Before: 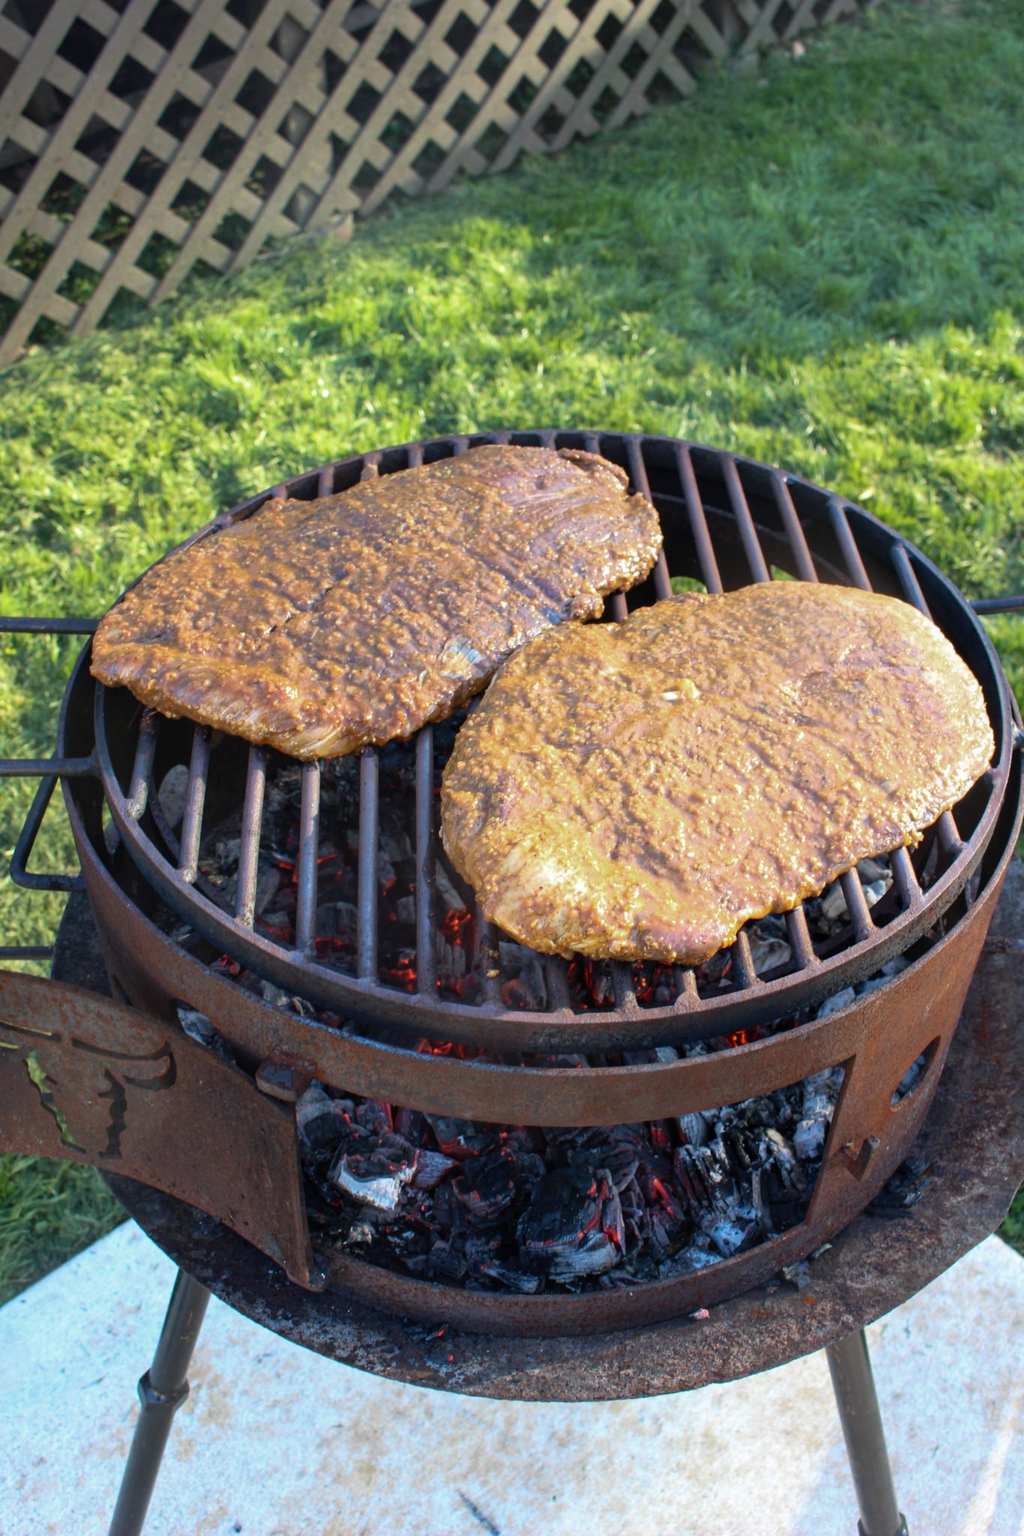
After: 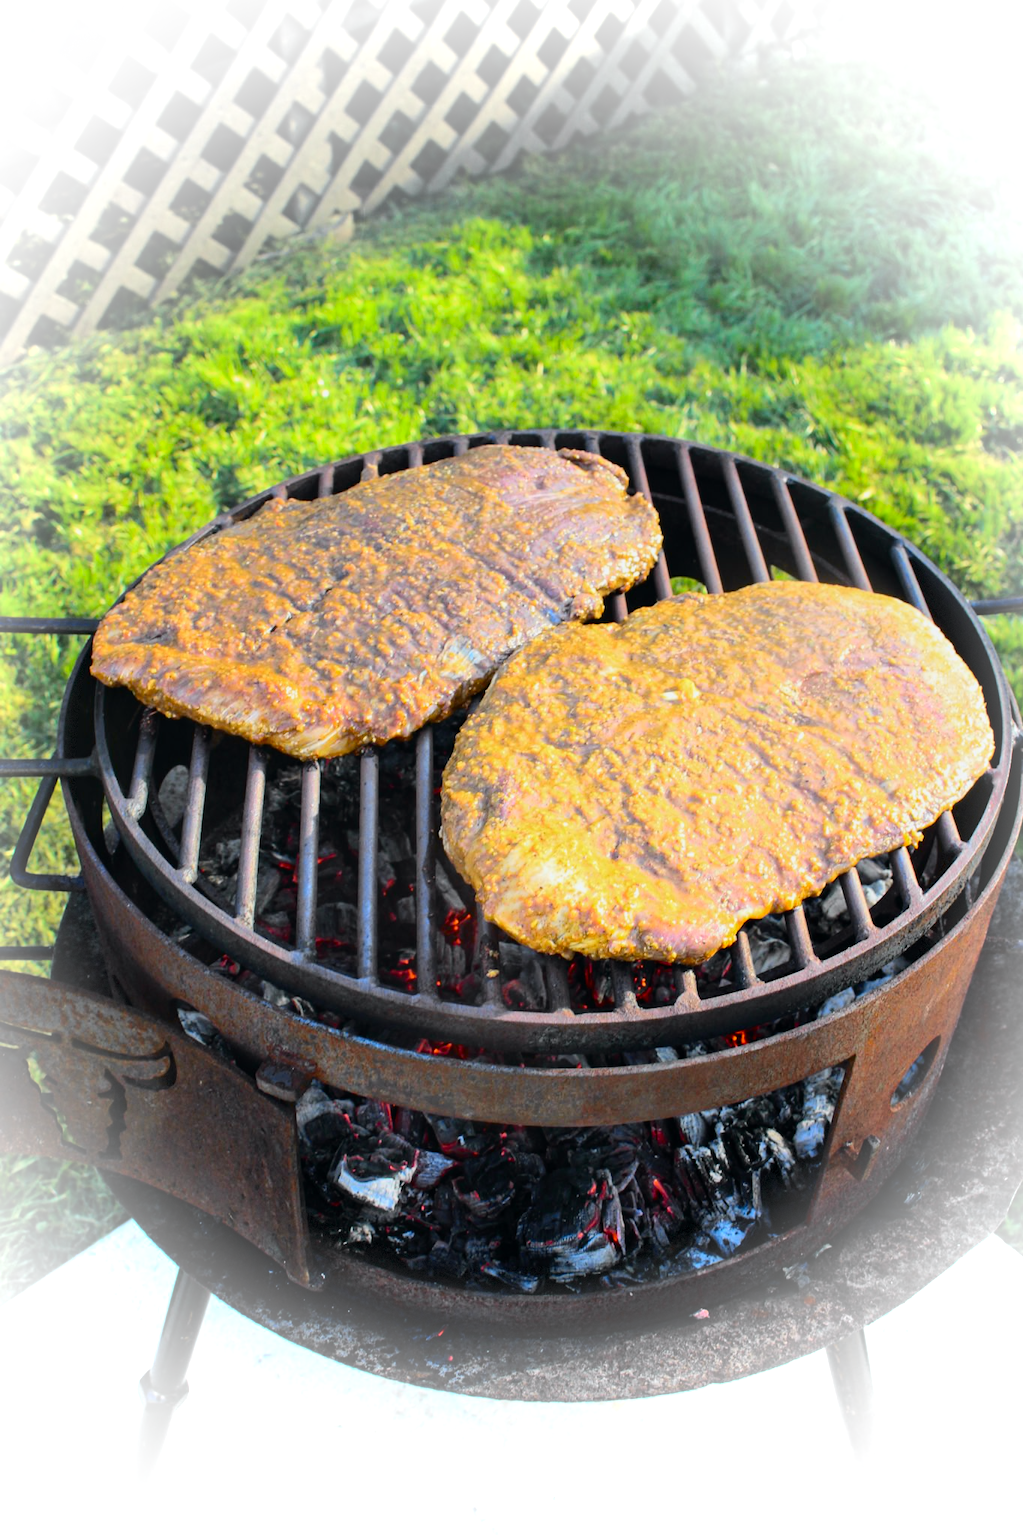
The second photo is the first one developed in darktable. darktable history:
vignetting: fall-off start 64.95%, brightness 0.991, saturation -0.492, width/height ratio 0.874, dithering 8-bit output
tone curve: curves: ch0 [(0, 0) (0.11, 0.081) (0.256, 0.259) (0.398, 0.475) (0.498, 0.611) (0.65, 0.757) (0.835, 0.883) (1, 0.961)]; ch1 [(0, 0) (0.346, 0.307) (0.408, 0.369) (0.453, 0.457) (0.482, 0.479) (0.502, 0.498) (0.521, 0.51) (0.553, 0.554) (0.618, 0.65) (0.693, 0.727) (1, 1)]; ch2 [(0, 0) (0.366, 0.337) (0.434, 0.46) (0.485, 0.494) (0.5, 0.494) (0.511, 0.508) (0.537, 0.55) (0.579, 0.599) (0.621, 0.693) (1, 1)], color space Lab, independent channels, preserve colors none
